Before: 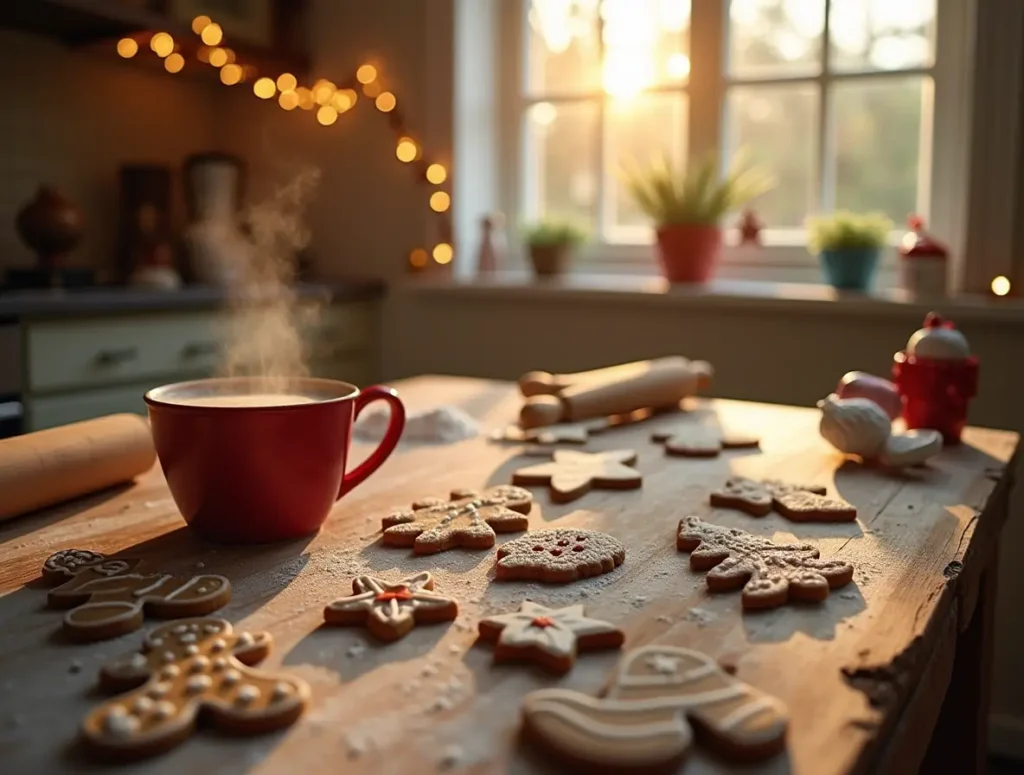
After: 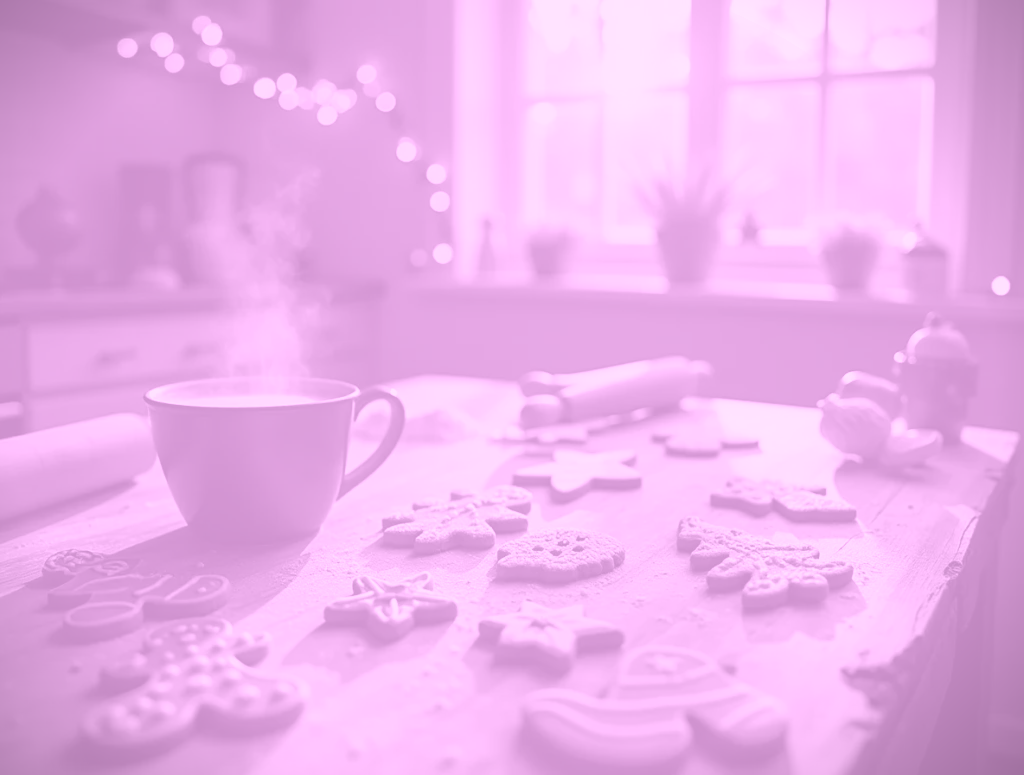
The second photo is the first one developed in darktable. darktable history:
vignetting: fall-off start 97.23%, saturation -0.024, center (-0.033, -0.042), width/height ratio 1.179, unbound false
colorize: hue 331.2°, saturation 69%, source mix 30.28%, lightness 69.02%, version 1
